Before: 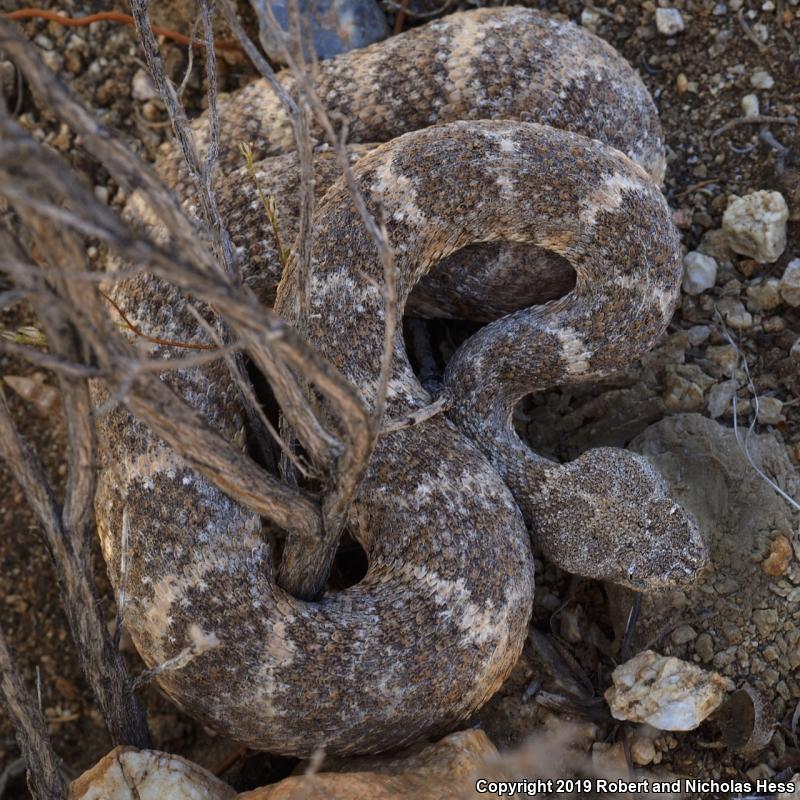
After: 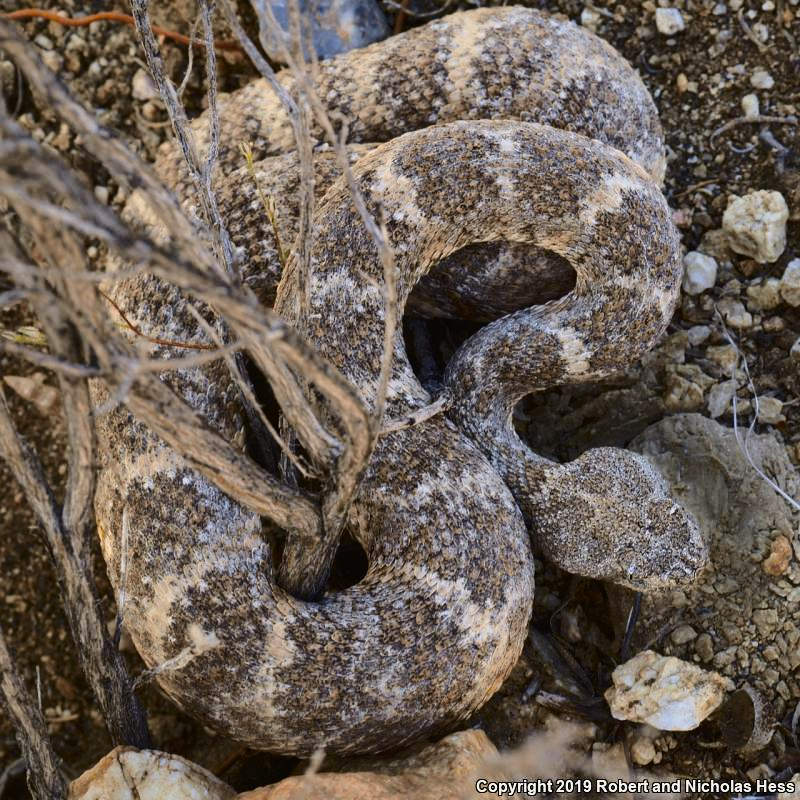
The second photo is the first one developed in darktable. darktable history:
tone curve: curves: ch0 [(0, 0.011) (0.104, 0.085) (0.236, 0.234) (0.398, 0.507) (0.498, 0.621) (0.65, 0.757) (0.835, 0.883) (1, 0.961)]; ch1 [(0, 0) (0.353, 0.344) (0.43, 0.401) (0.479, 0.476) (0.502, 0.502) (0.54, 0.542) (0.602, 0.613) (0.638, 0.668) (0.693, 0.727) (1, 1)]; ch2 [(0, 0) (0.34, 0.314) (0.434, 0.43) (0.5, 0.506) (0.521, 0.54) (0.54, 0.56) (0.595, 0.613) (0.644, 0.729) (1, 1)], color space Lab, independent channels, preserve colors none
